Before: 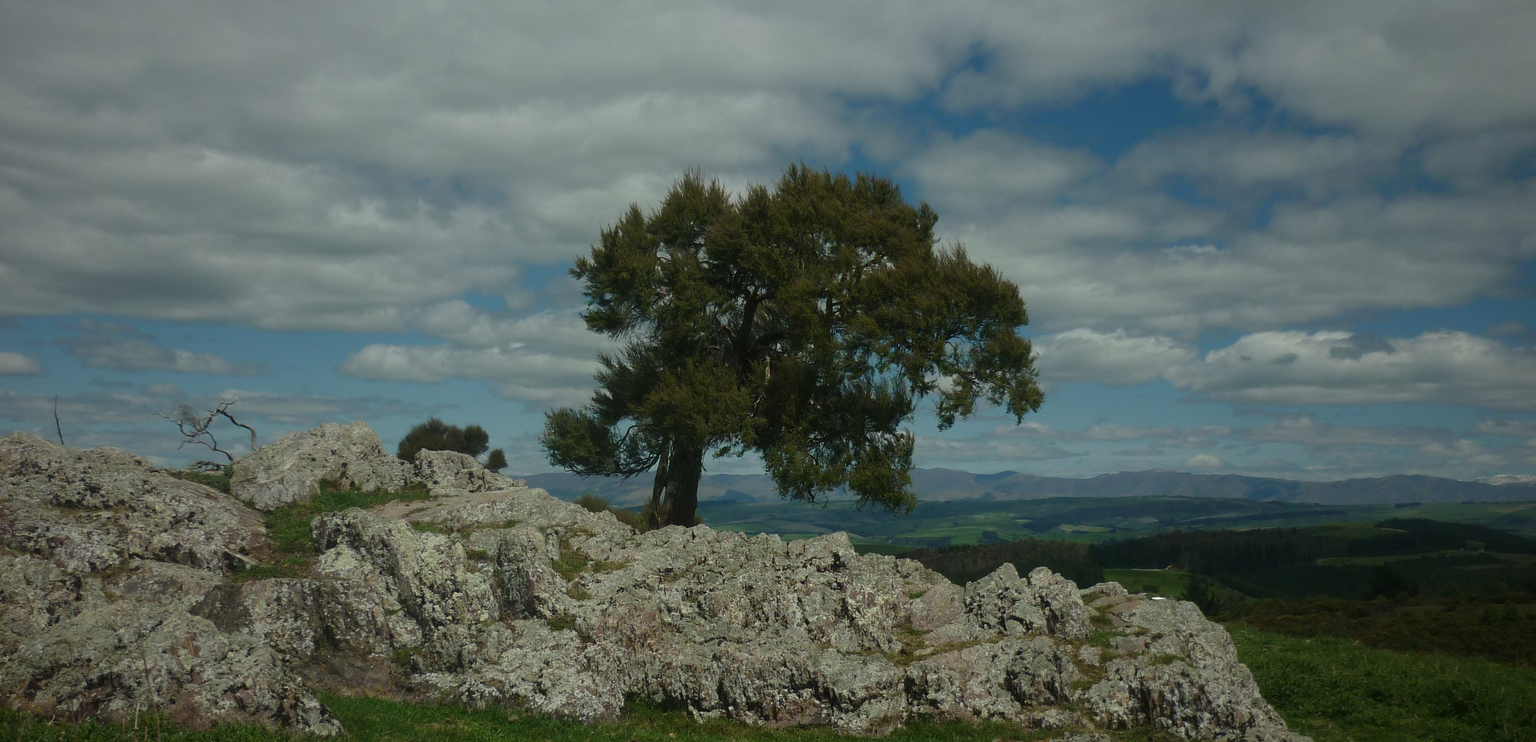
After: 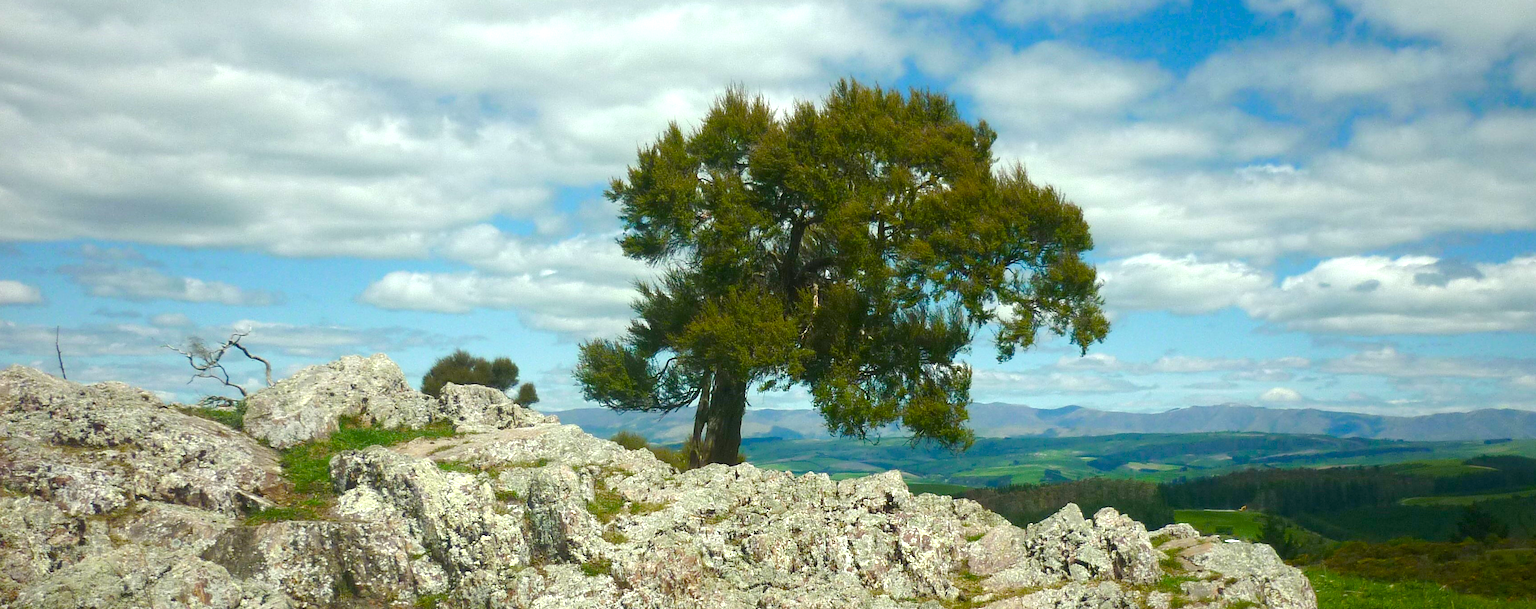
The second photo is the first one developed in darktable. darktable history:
color balance rgb: perceptual saturation grading › global saturation -0.04%, perceptual saturation grading › mid-tones 6.408%, perceptual saturation grading › shadows 71.644%, global vibrance 14.889%
crop and rotate: angle 0.085°, top 12.04%, right 5.814%, bottom 10.65%
exposure: black level correction 0.001, exposure 1.655 EV, compensate highlight preservation false
